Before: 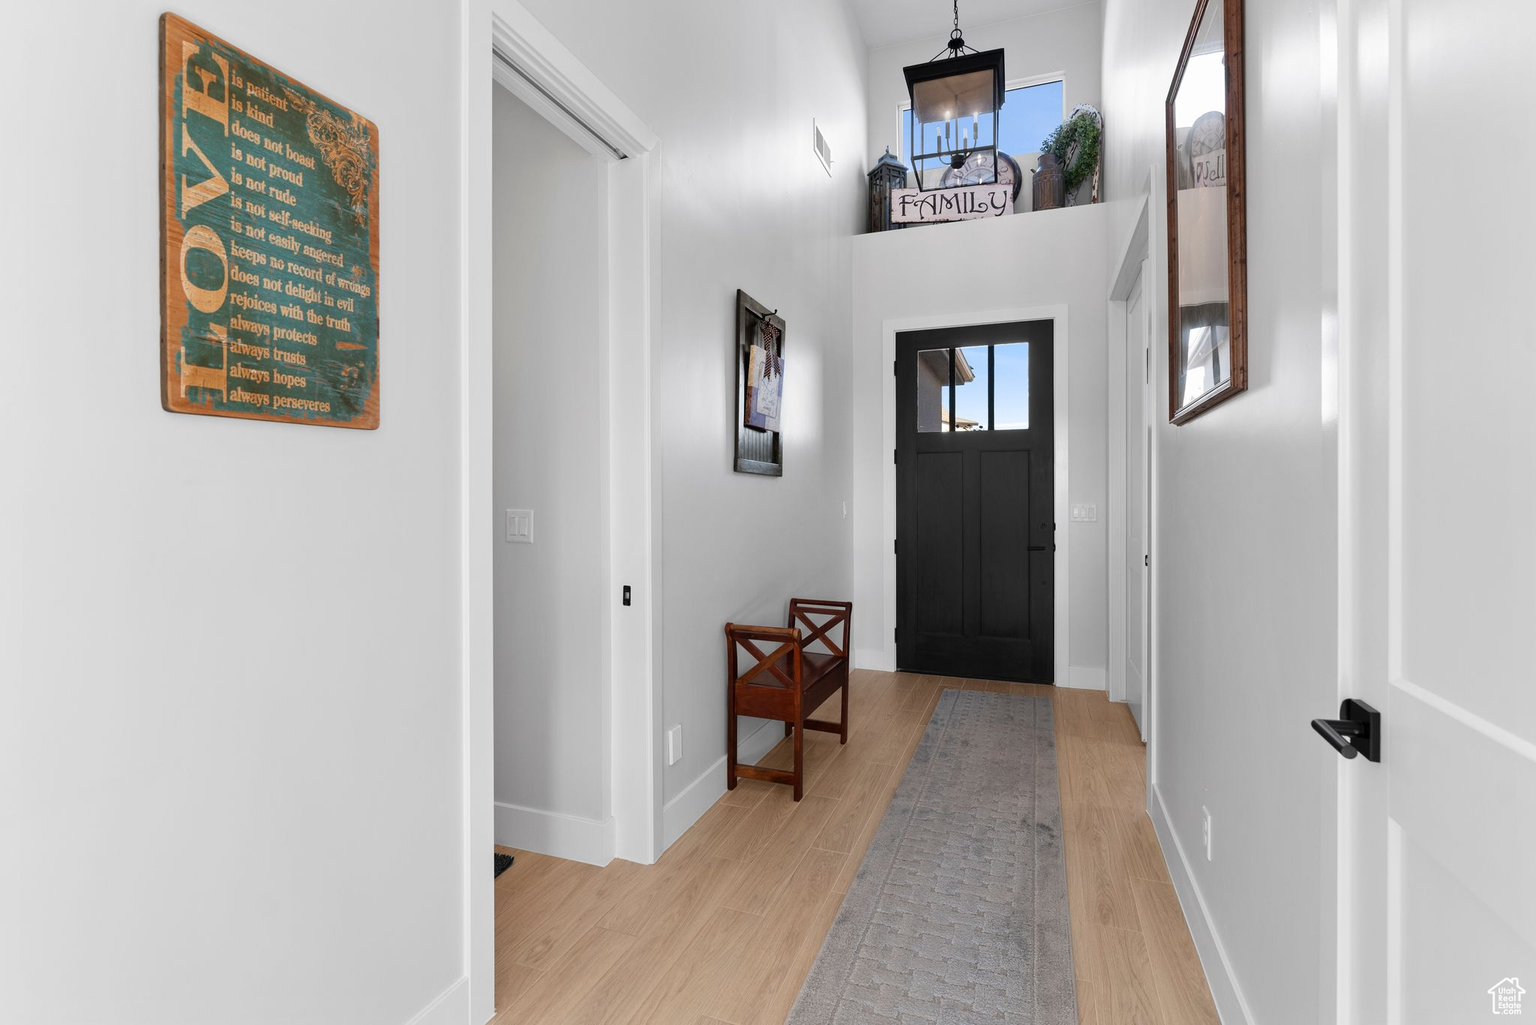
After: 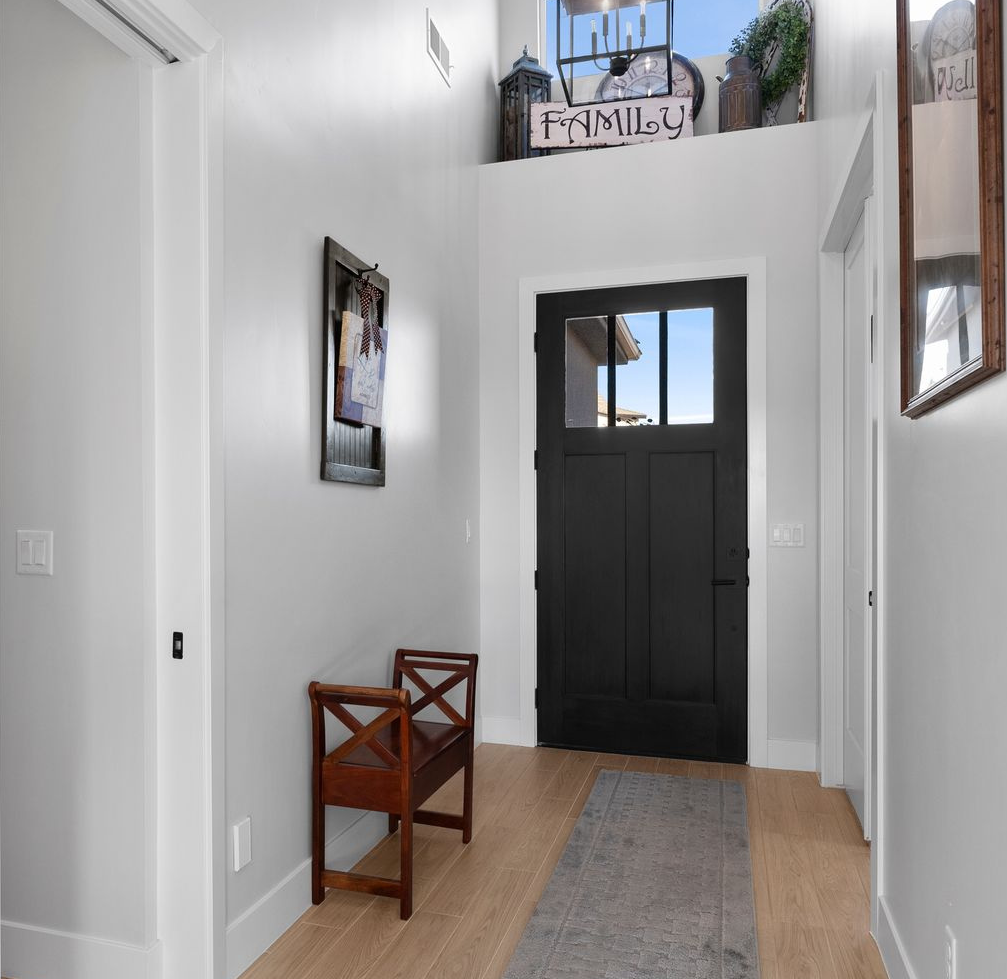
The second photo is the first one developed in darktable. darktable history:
crop: left 32.147%, top 10.936%, right 18.677%, bottom 17.376%
color correction: highlights b* 0.032, saturation 0.991
